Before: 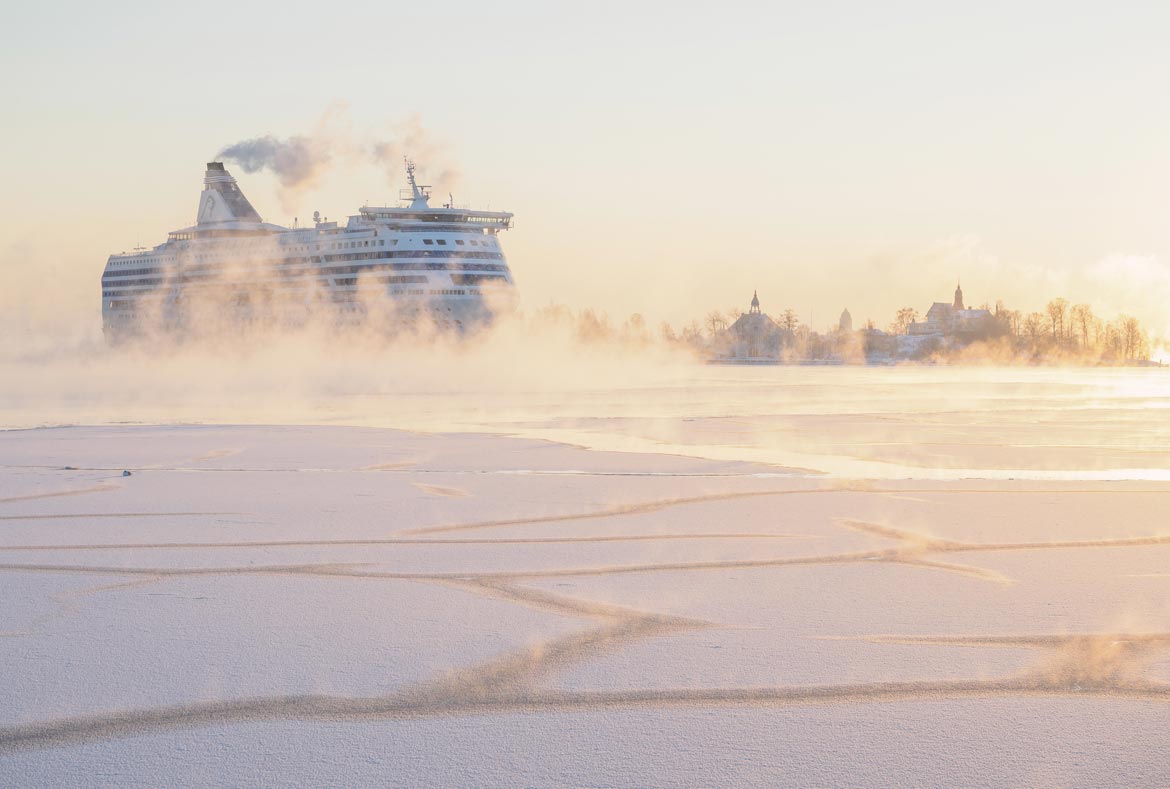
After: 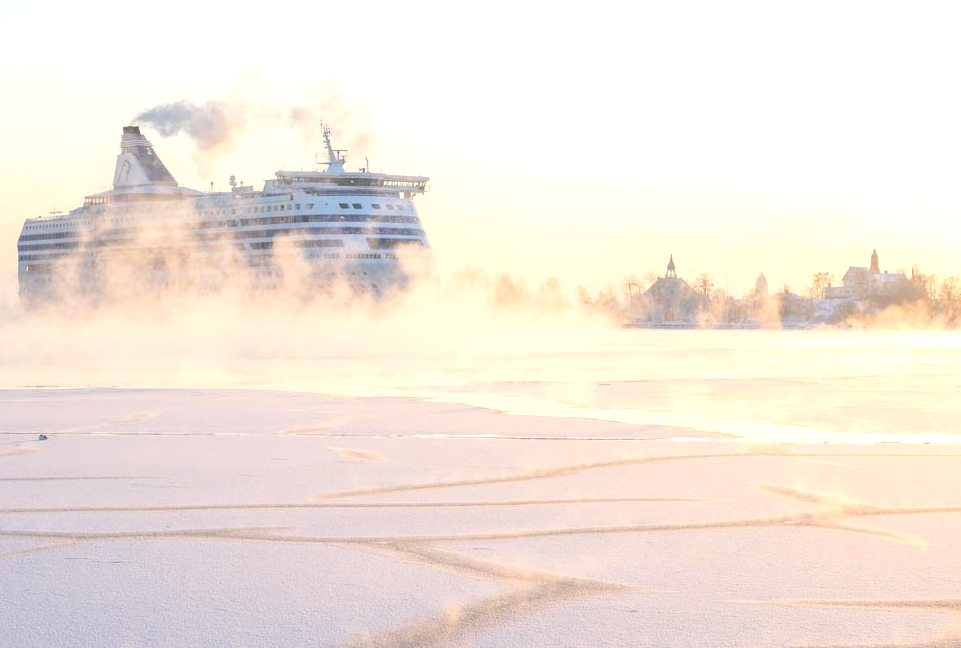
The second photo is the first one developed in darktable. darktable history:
crop and rotate: left 7.196%, top 4.574%, right 10.605%, bottom 13.178%
exposure: black level correction 0.001, exposure 0.5 EV, compensate exposure bias true, compensate highlight preservation false
